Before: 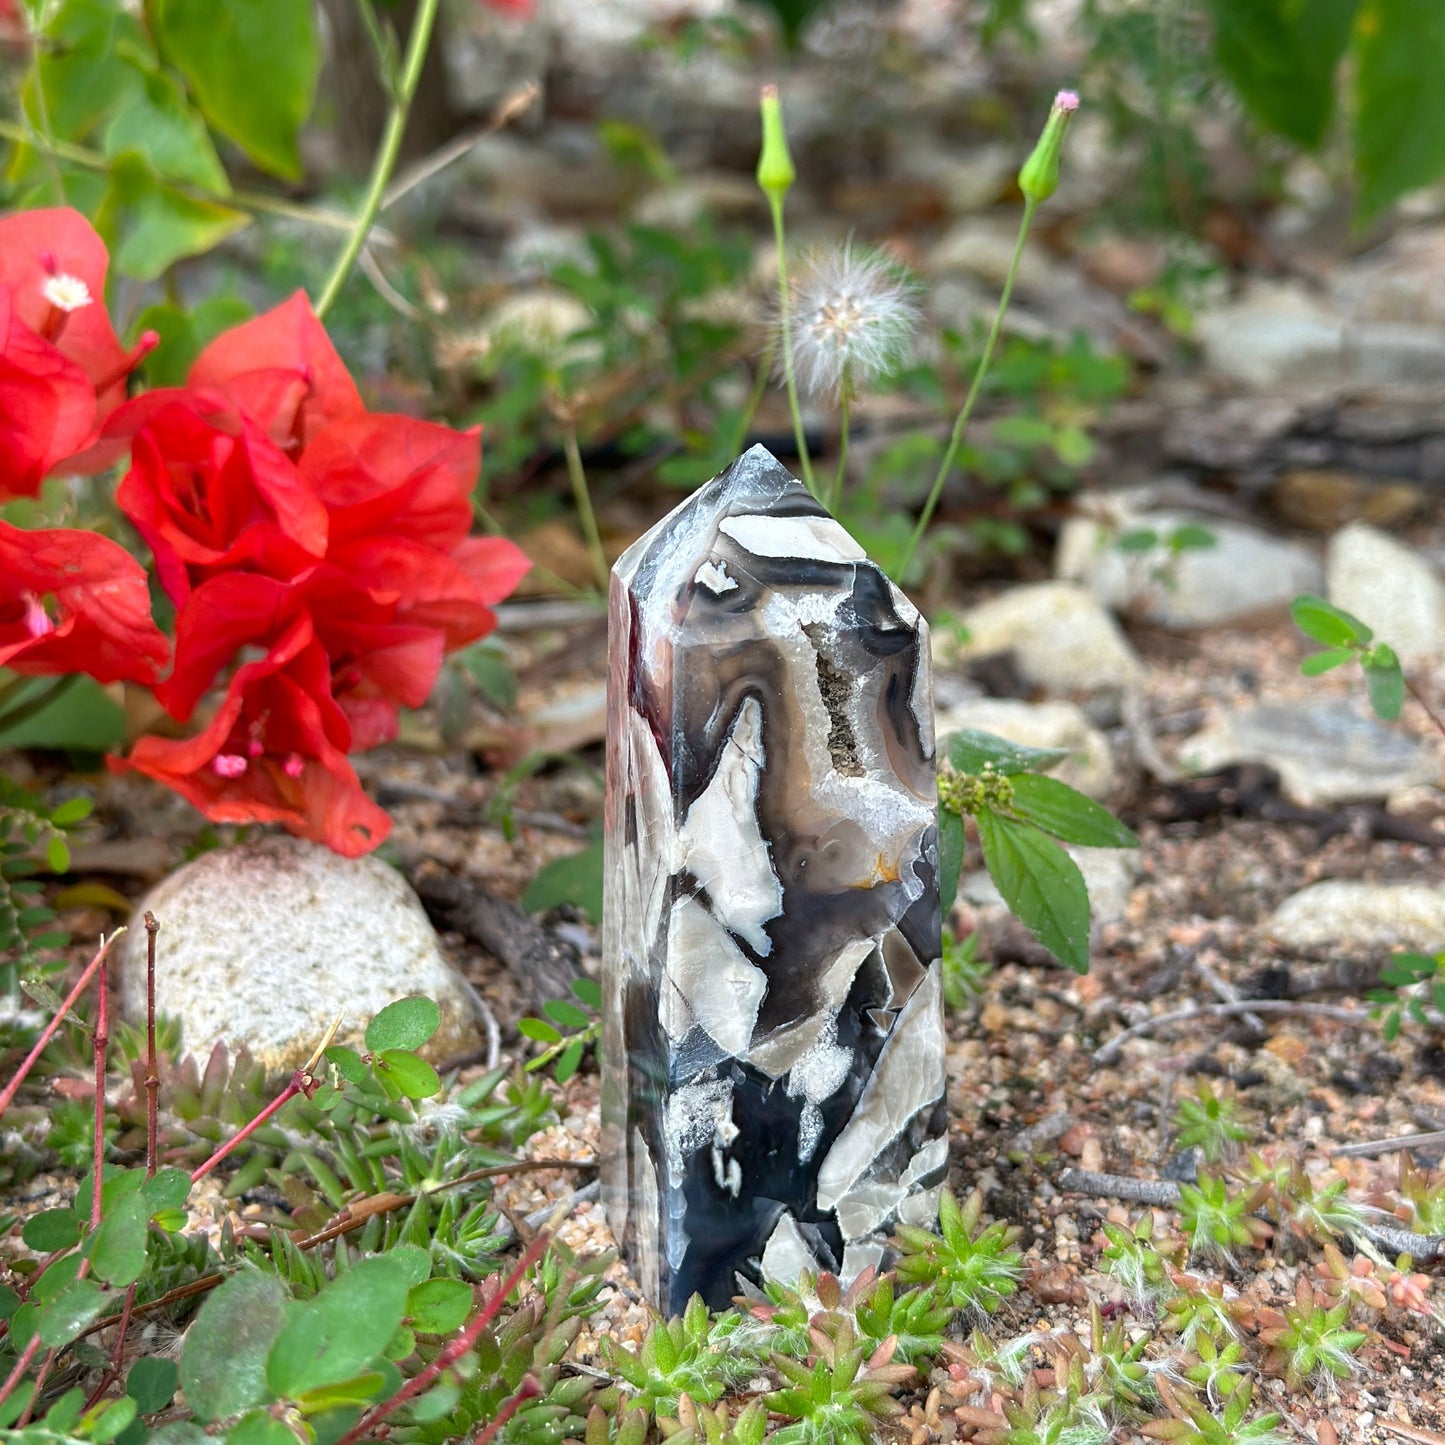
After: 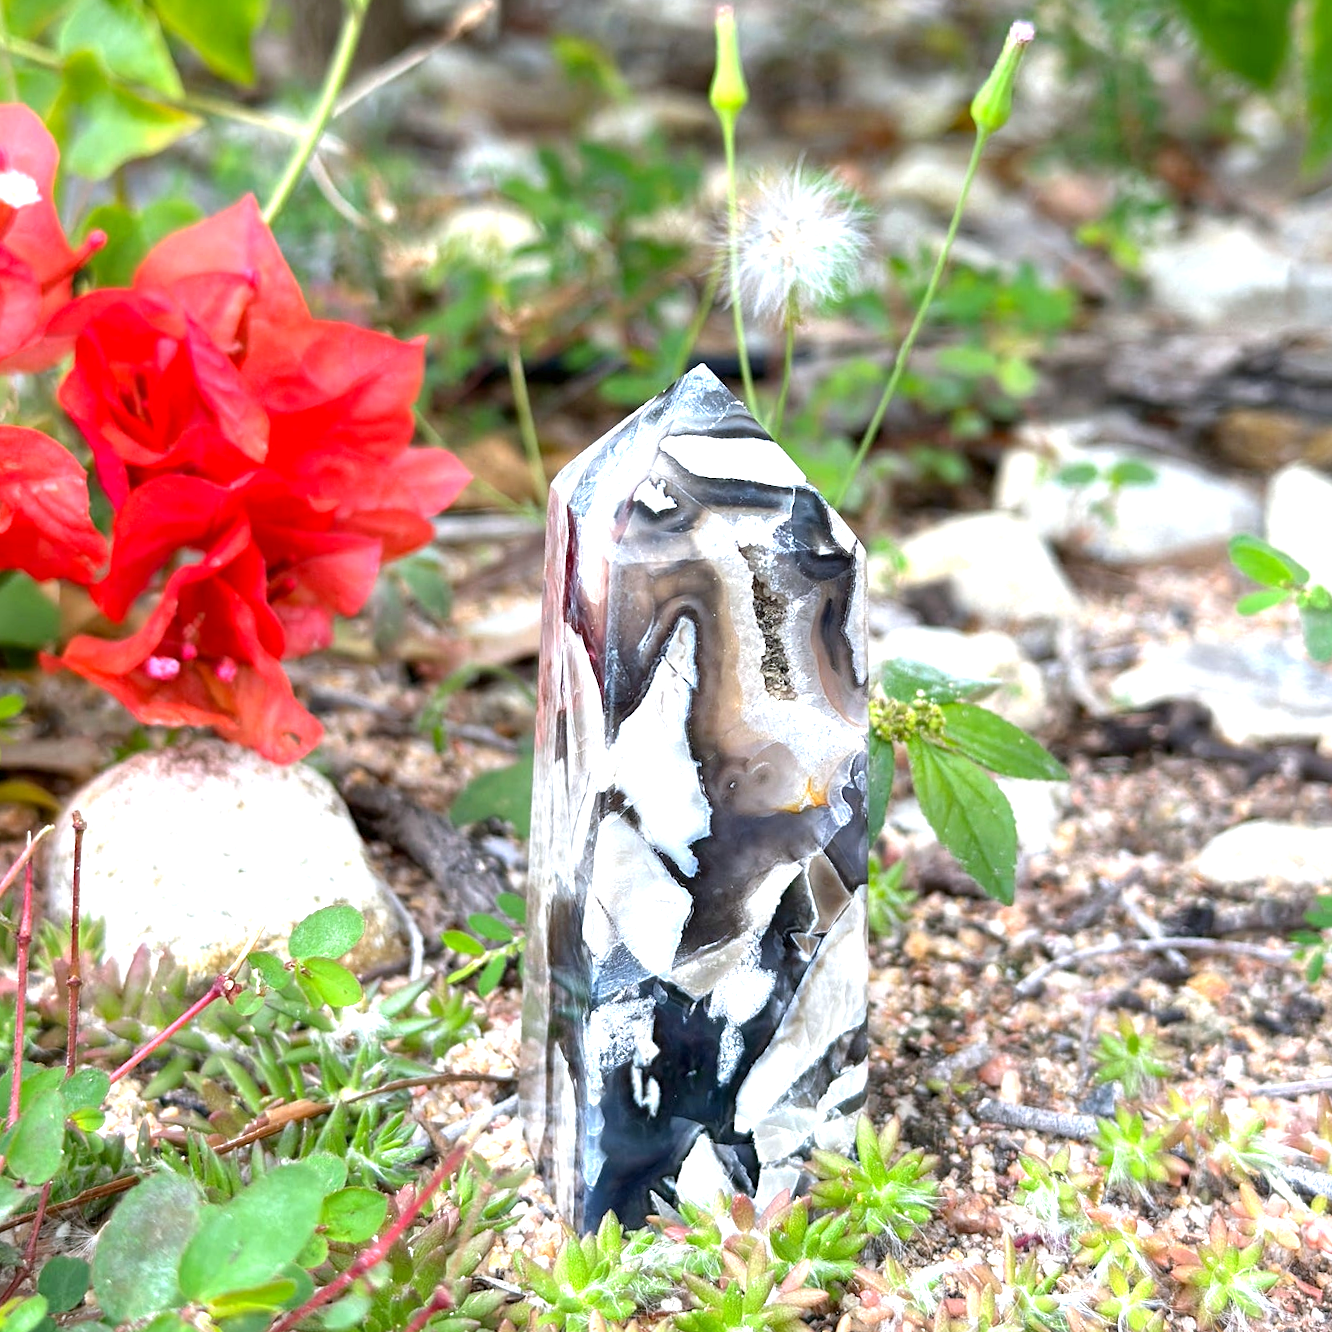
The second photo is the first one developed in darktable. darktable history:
white balance: red 0.984, blue 1.059
exposure: black level correction 0.001, exposure 0.955 EV, compensate exposure bias true, compensate highlight preservation false
crop and rotate: angle -1.96°, left 3.097%, top 4.154%, right 1.586%, bottom 0.529%
